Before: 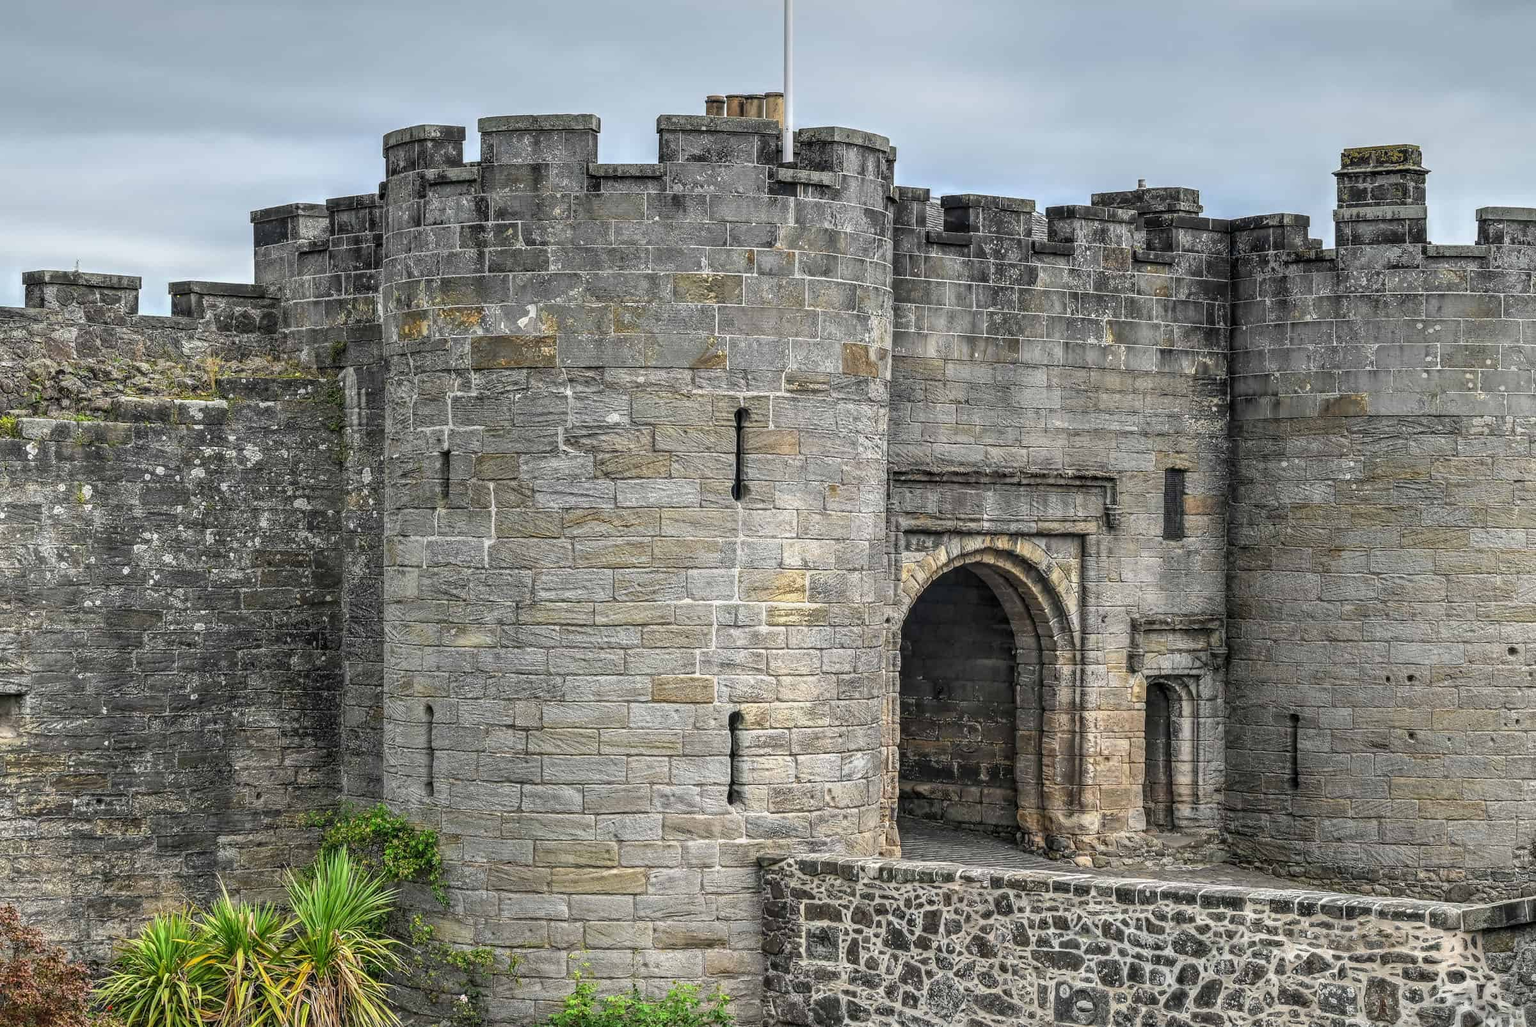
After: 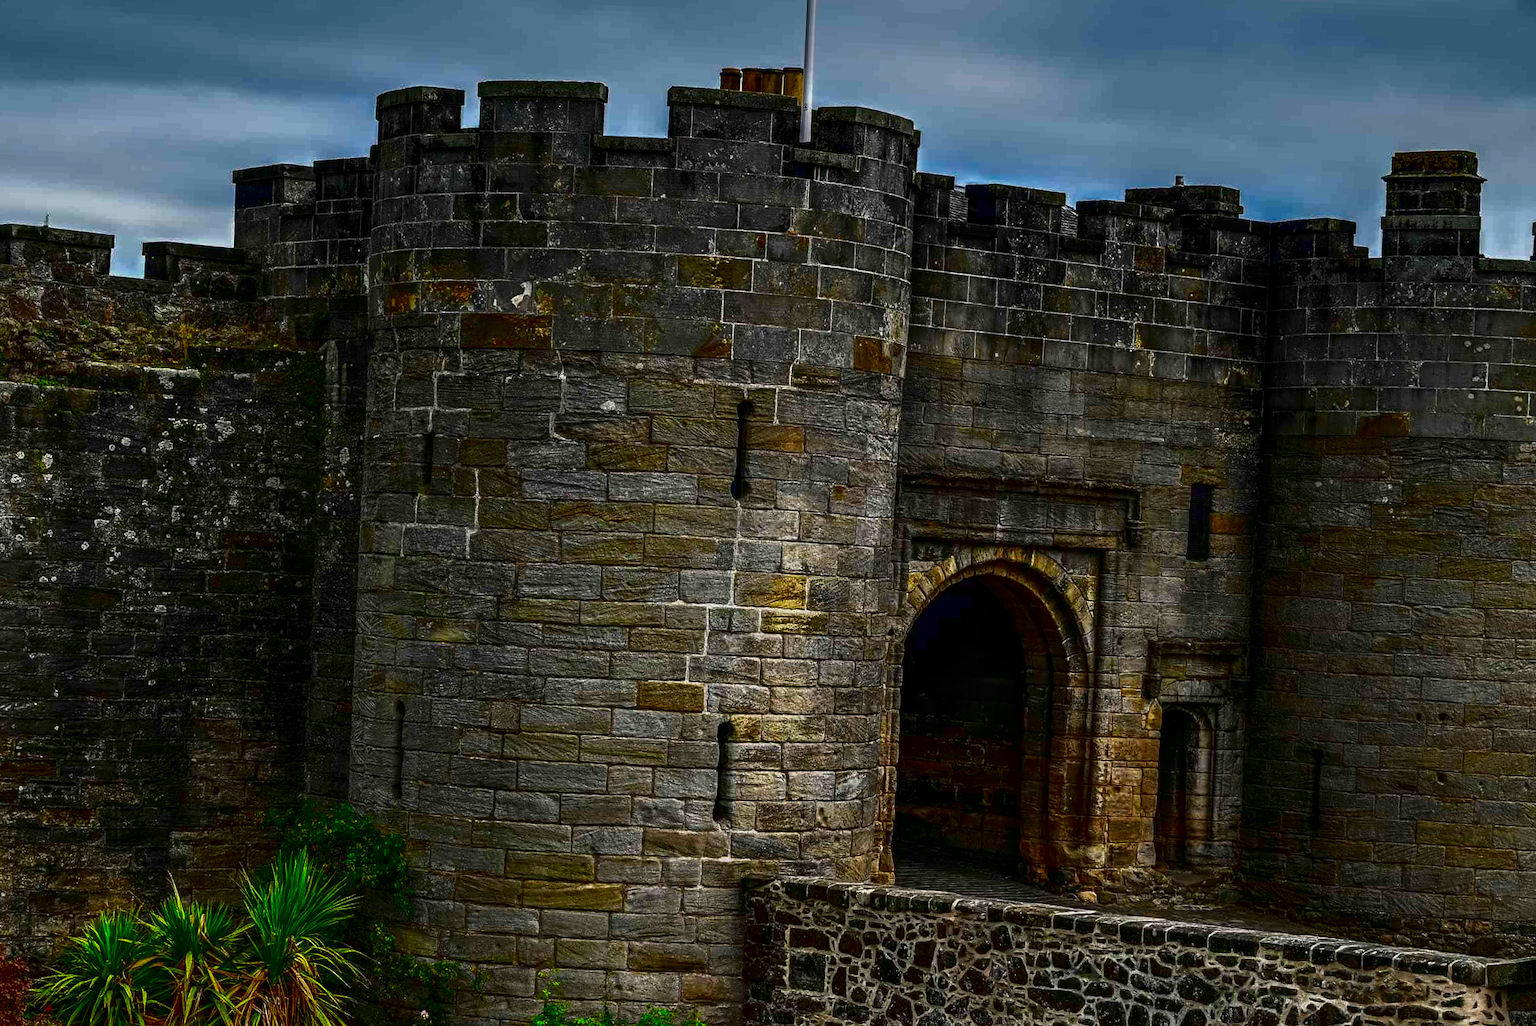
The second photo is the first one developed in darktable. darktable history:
crop and rotate: angle -2.38°
levels: mode automatic
exposure: compensate highlight preservation false
contrast brightness saturation: brightness -1, saturation 1
